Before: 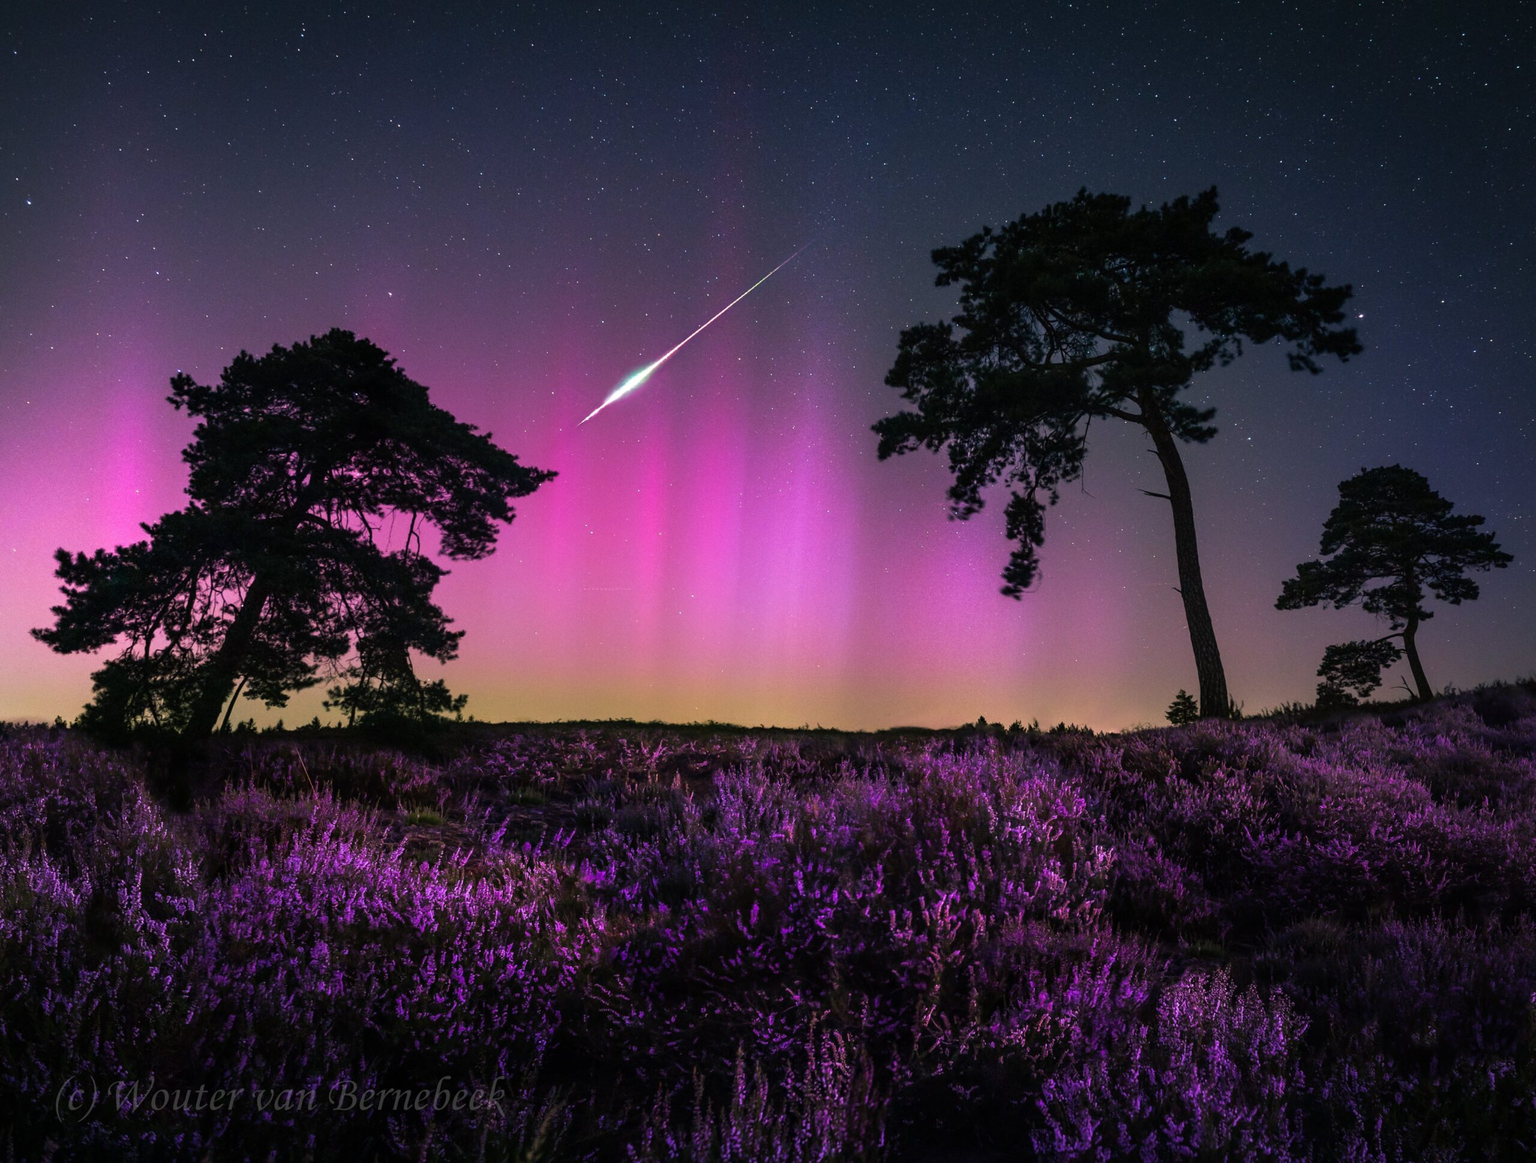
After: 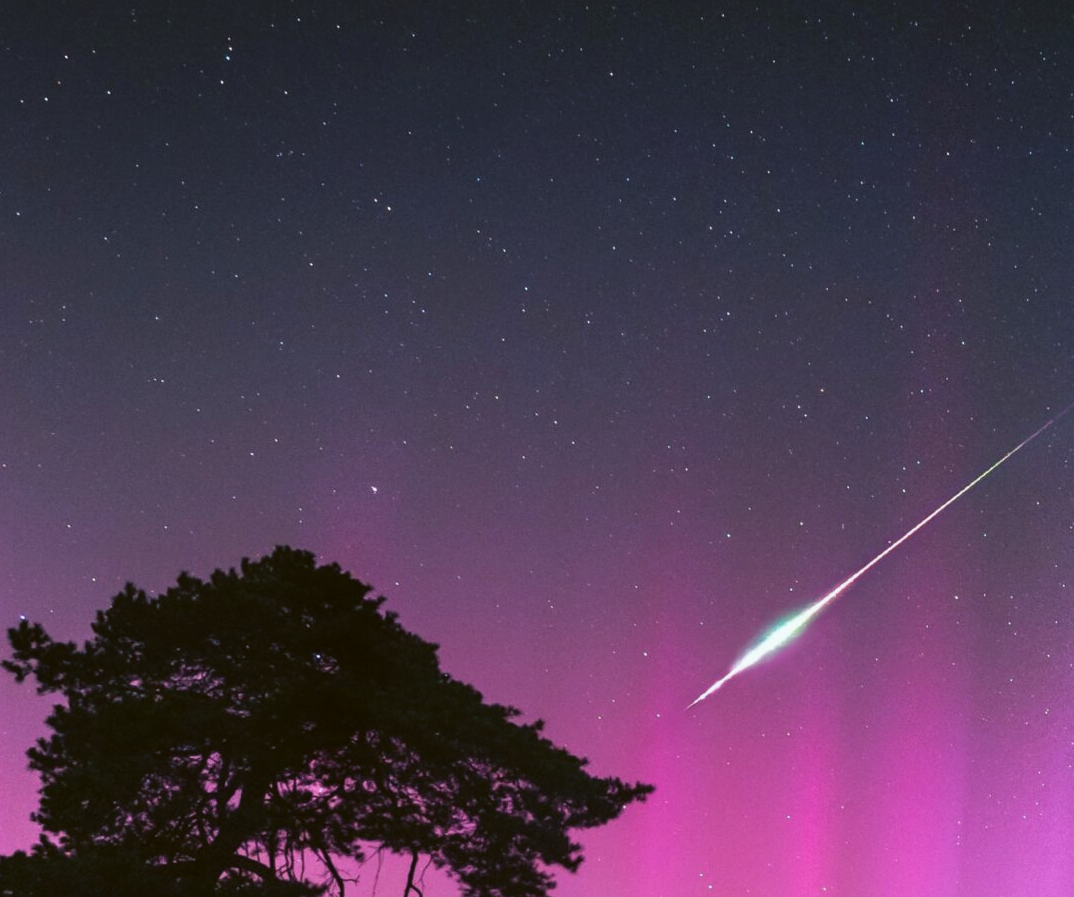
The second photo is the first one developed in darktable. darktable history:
color balance: lift [1.004, 1.002, 1.002, 0.998], gamma [1, 1.007, 1.002, 0.993], gain [1, 0.977, 1.013, 1.023], contrast -3.64%
crop and rotate: left 10.817%, top 0.062%, right 47.194%, bottom 53.626%
